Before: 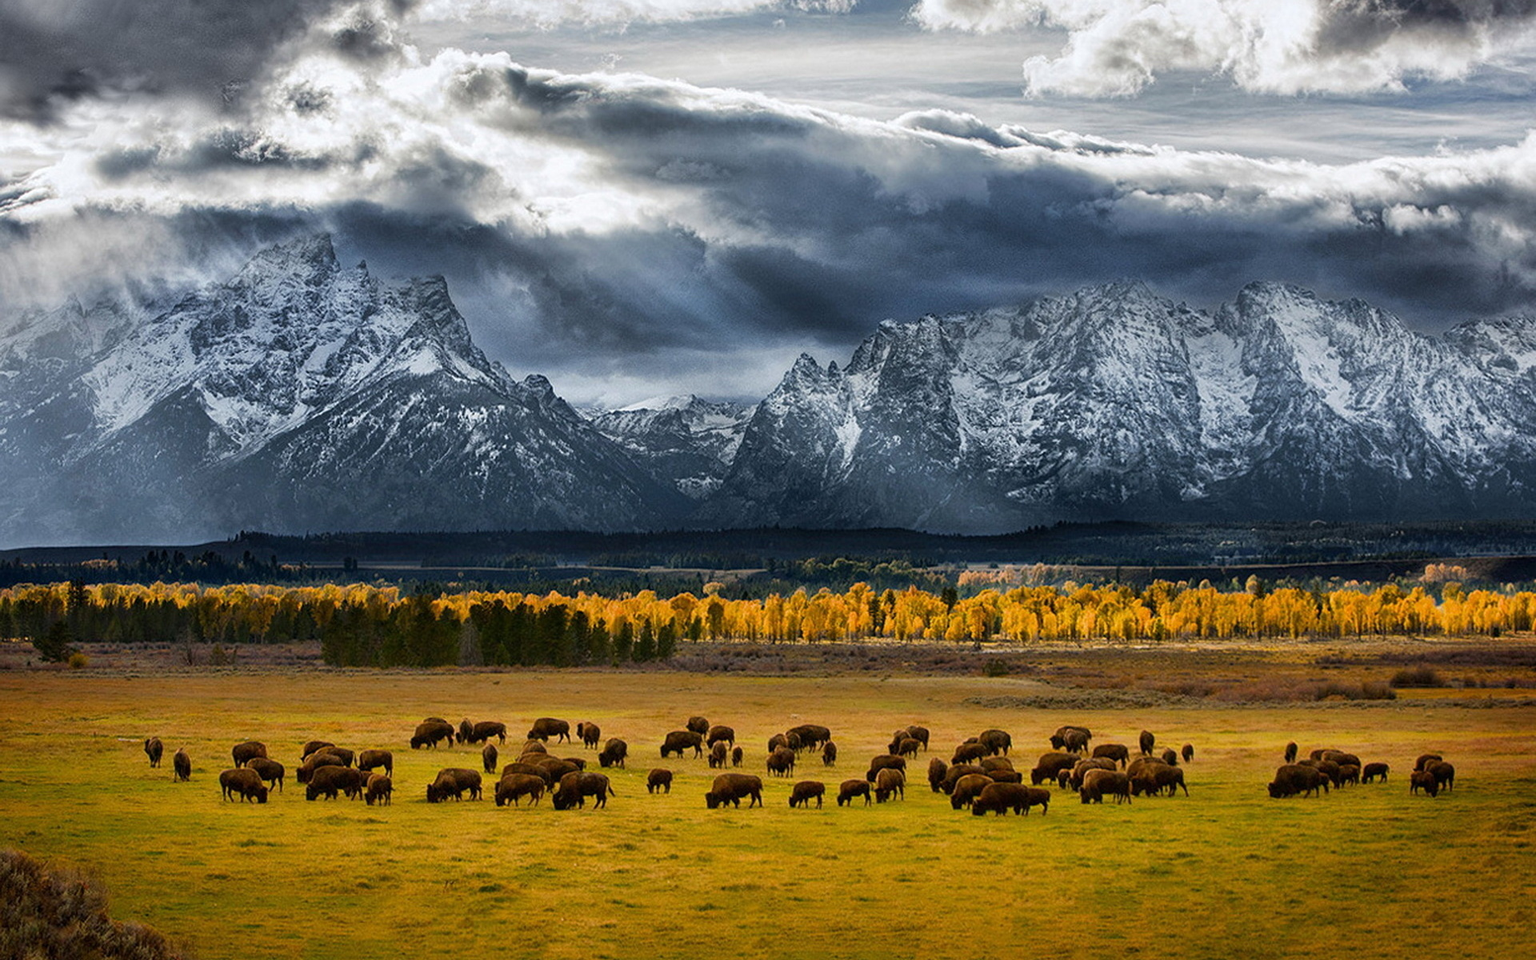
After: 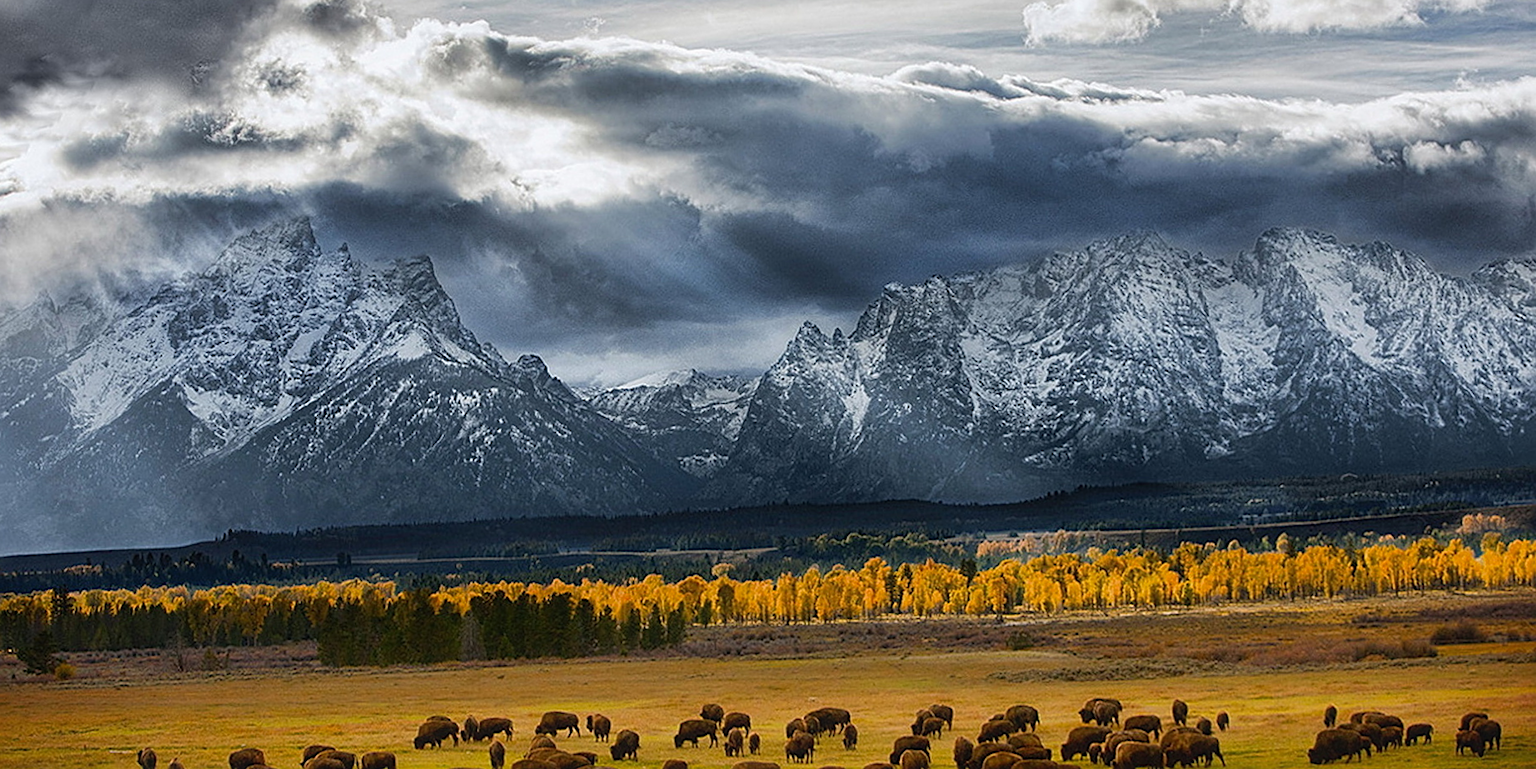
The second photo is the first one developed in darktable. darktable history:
crop: left 2.737%, top 7.287%, right 3.421%, bottom 20.179%
sharpen: amount 0.478
rotate and perspective: rotation -2.29°, automatic cropping off
contrast equalizer: y [[0.5, 0.488, 0.462, 0.461, 0.491, 0.5], [0.5 ×6], [0.5 ×6], [0 ×6], [0 ×6]]
